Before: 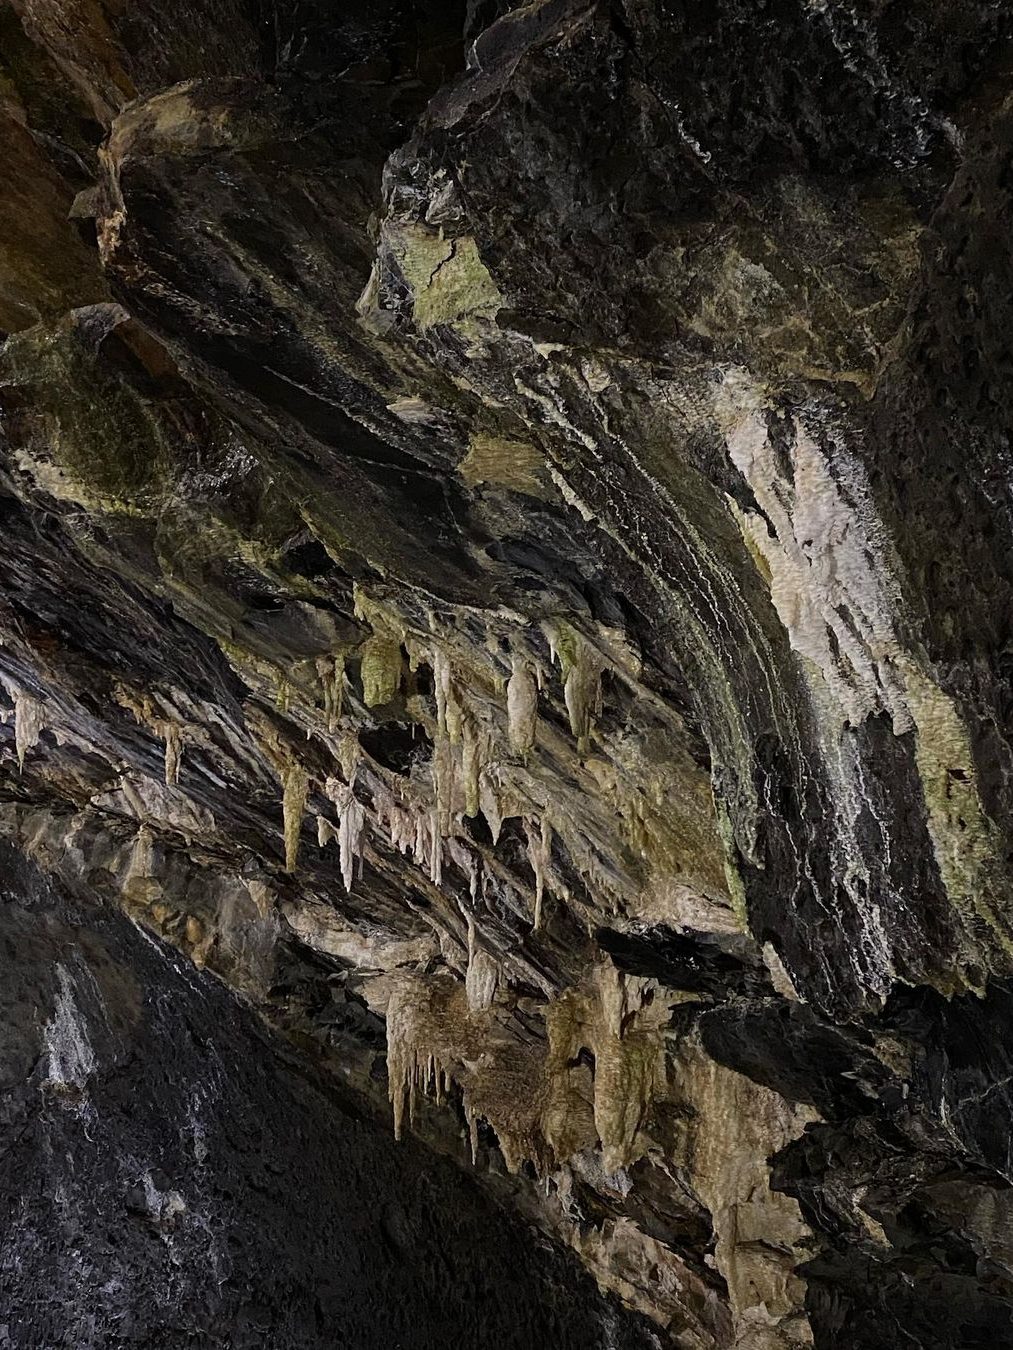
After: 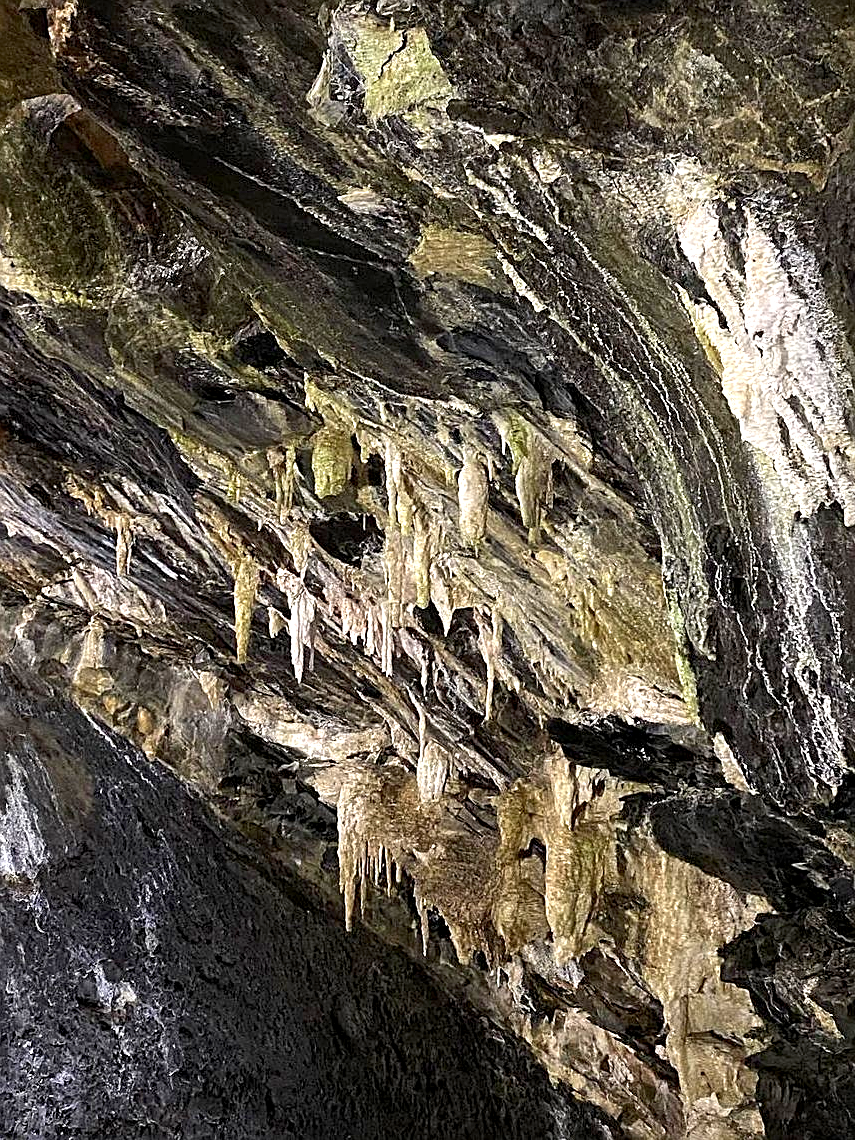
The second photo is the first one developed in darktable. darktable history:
crop and rotate: left 4.842%, top 15.51%, right 10.668%
sharpen: on, module defaults
exposure: black level correction 0.001, exposure 1.3 EV, compensate highlight preservation false
